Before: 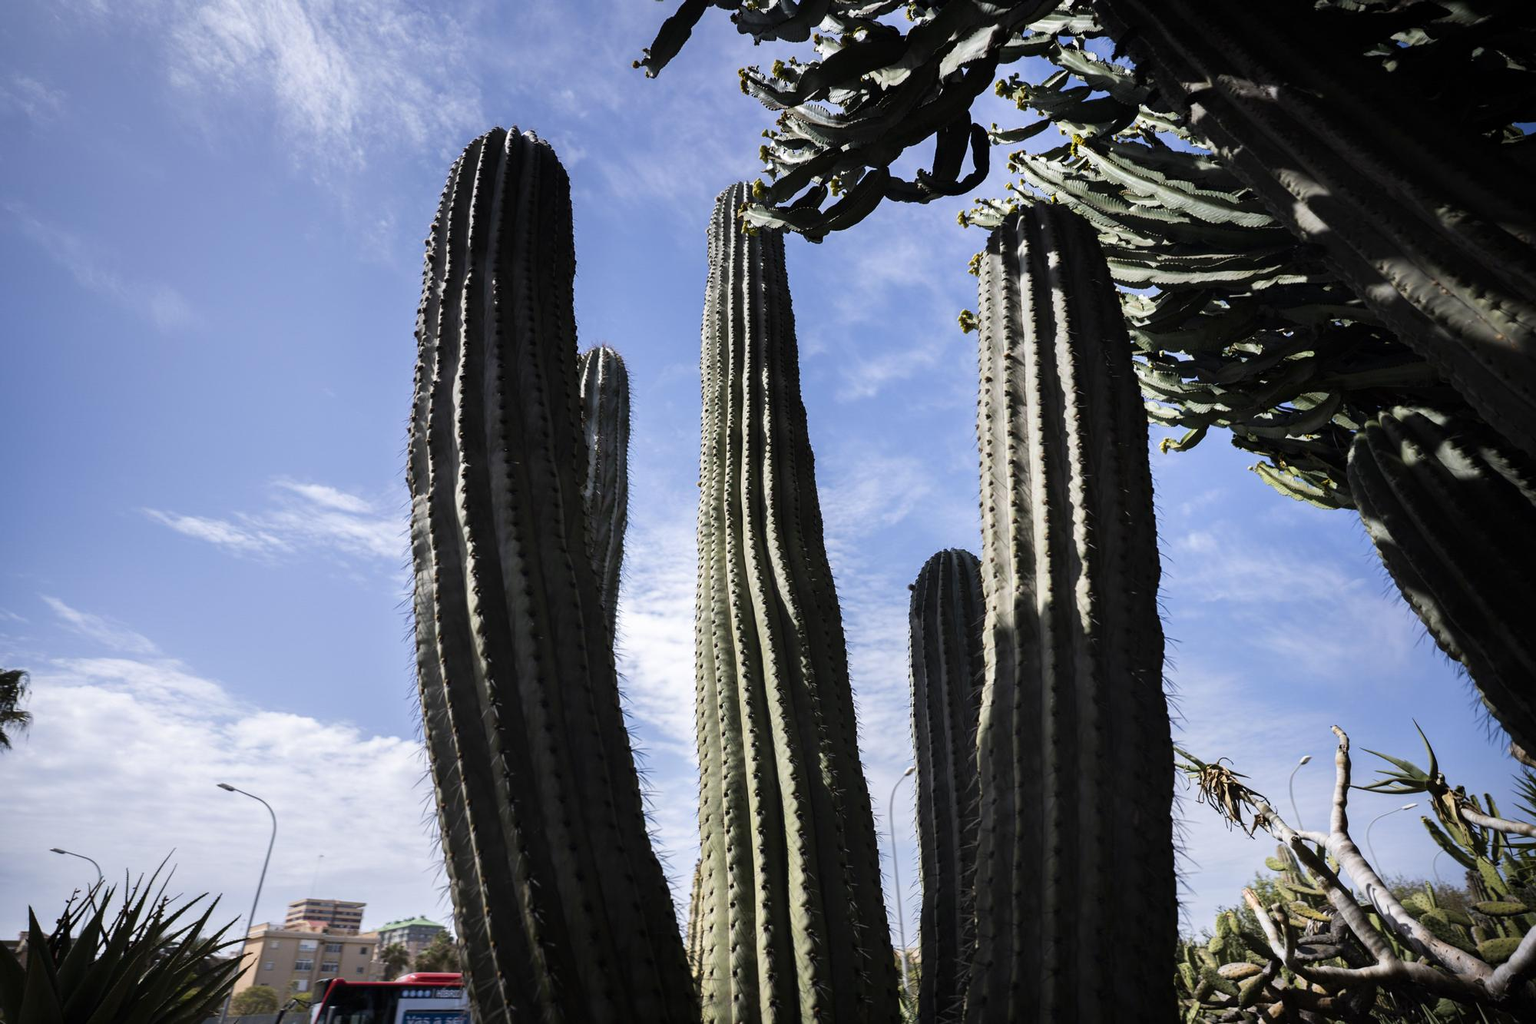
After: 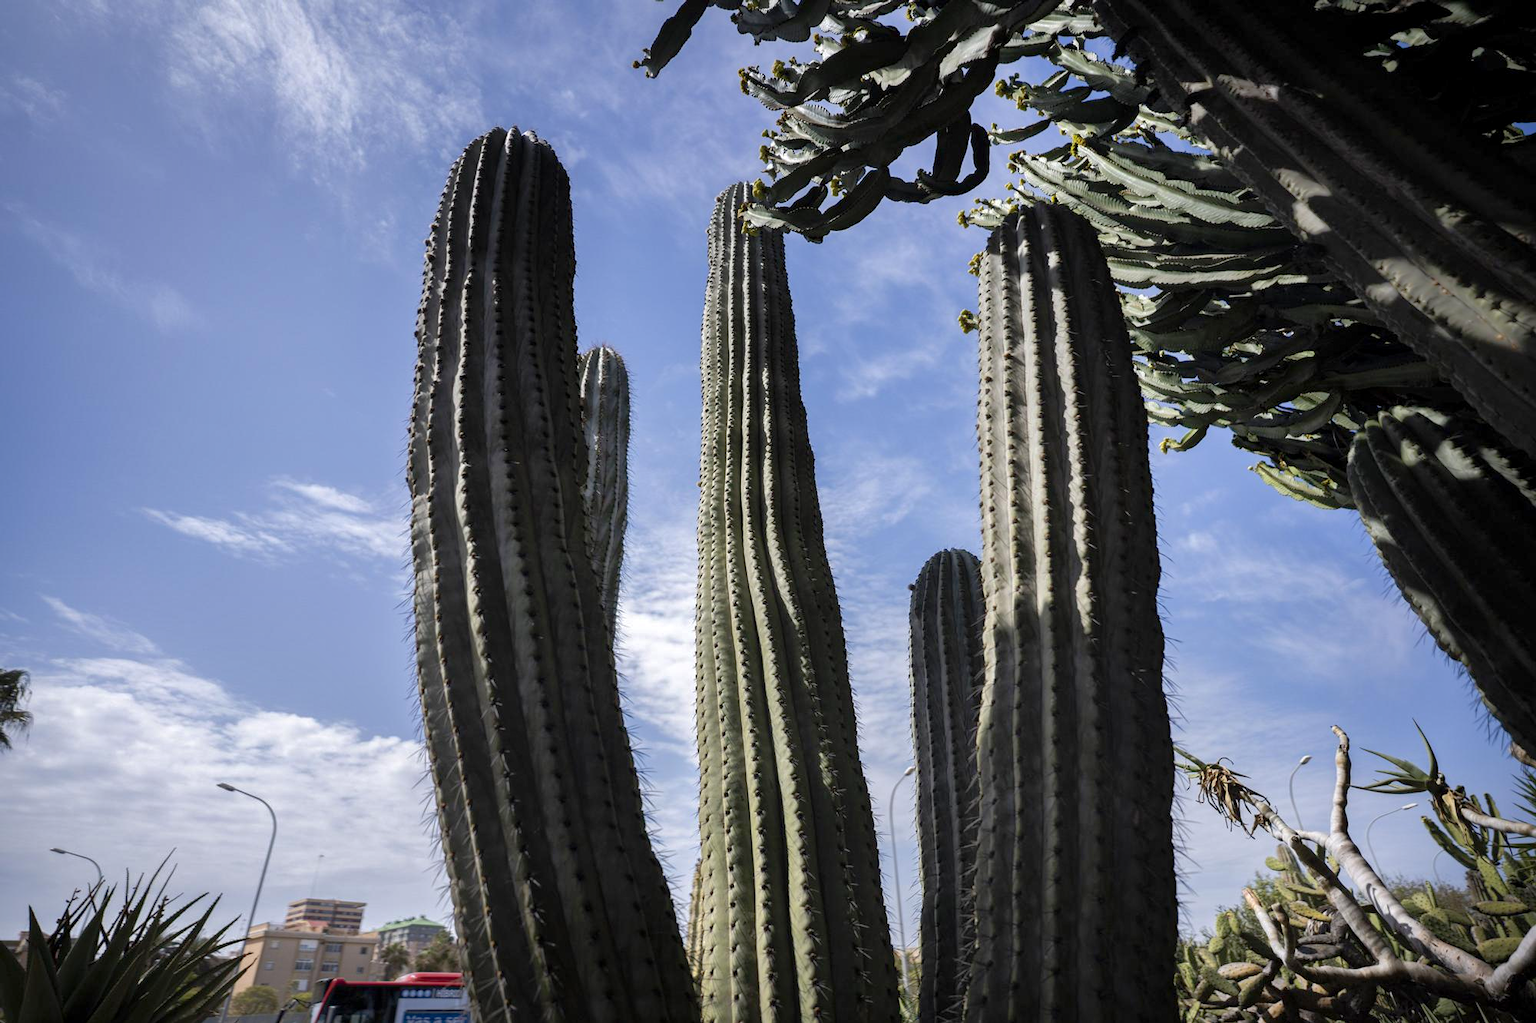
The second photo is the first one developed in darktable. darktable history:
local contrast: highlights 100%, shadows 100%, detail 120%, midtone range 0.2
shadows and highlights: on, module defaults
